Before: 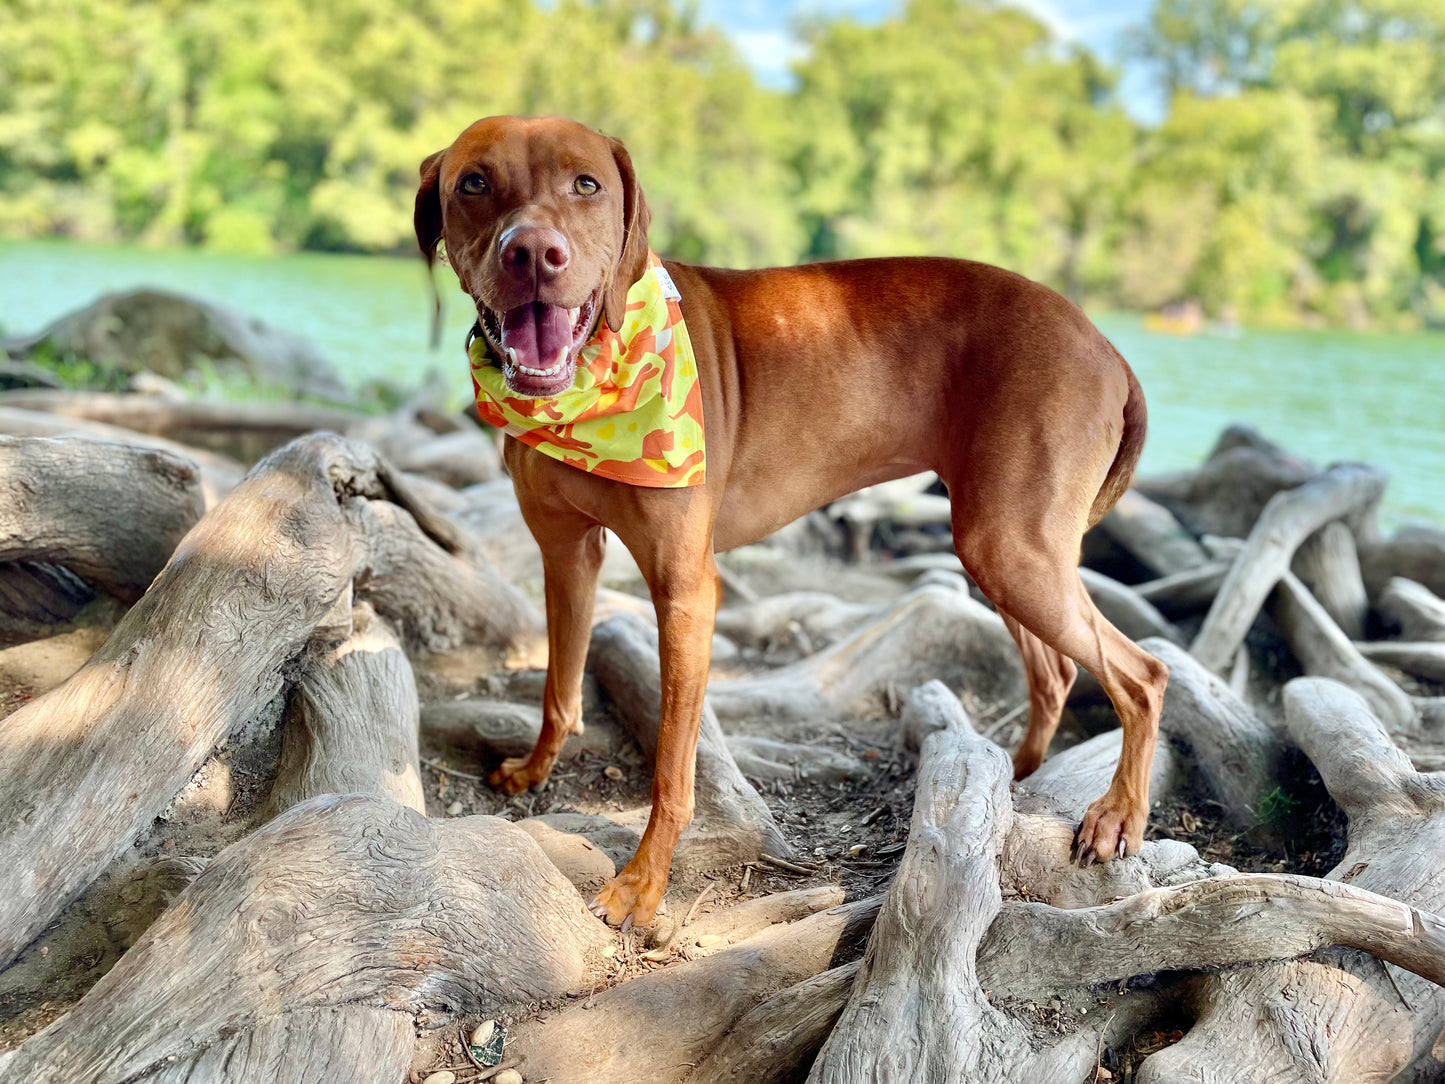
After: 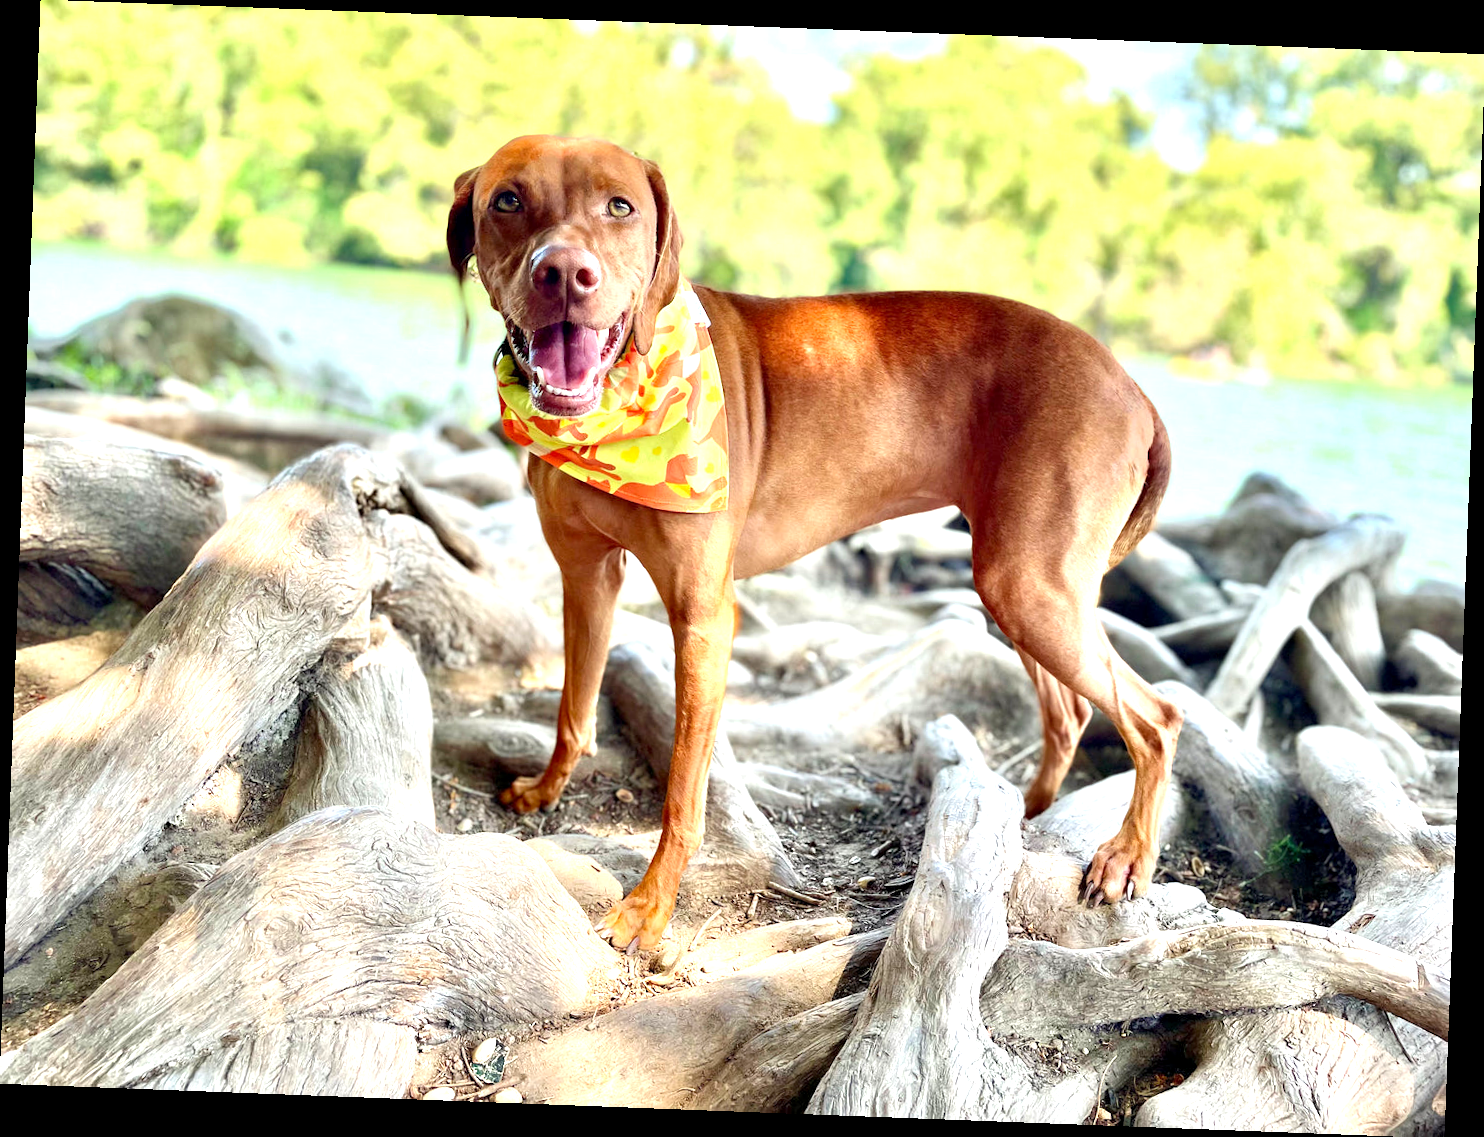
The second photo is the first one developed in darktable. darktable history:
rotate and perspective: rotation 2.17°, automatic cropping off
exposure: black level correction 0.001, exposure 0.955 EV, compensate exposure bias true, compensate highlight preservation false
